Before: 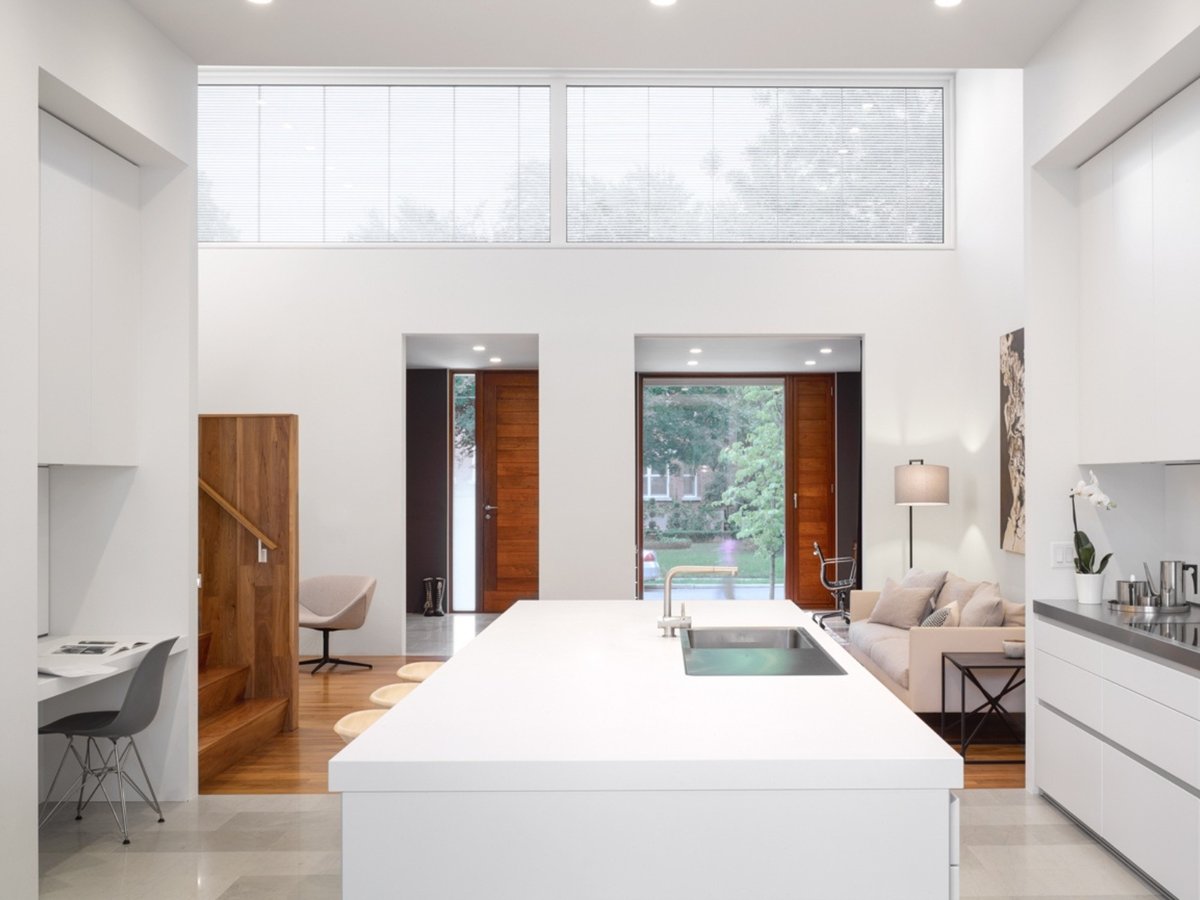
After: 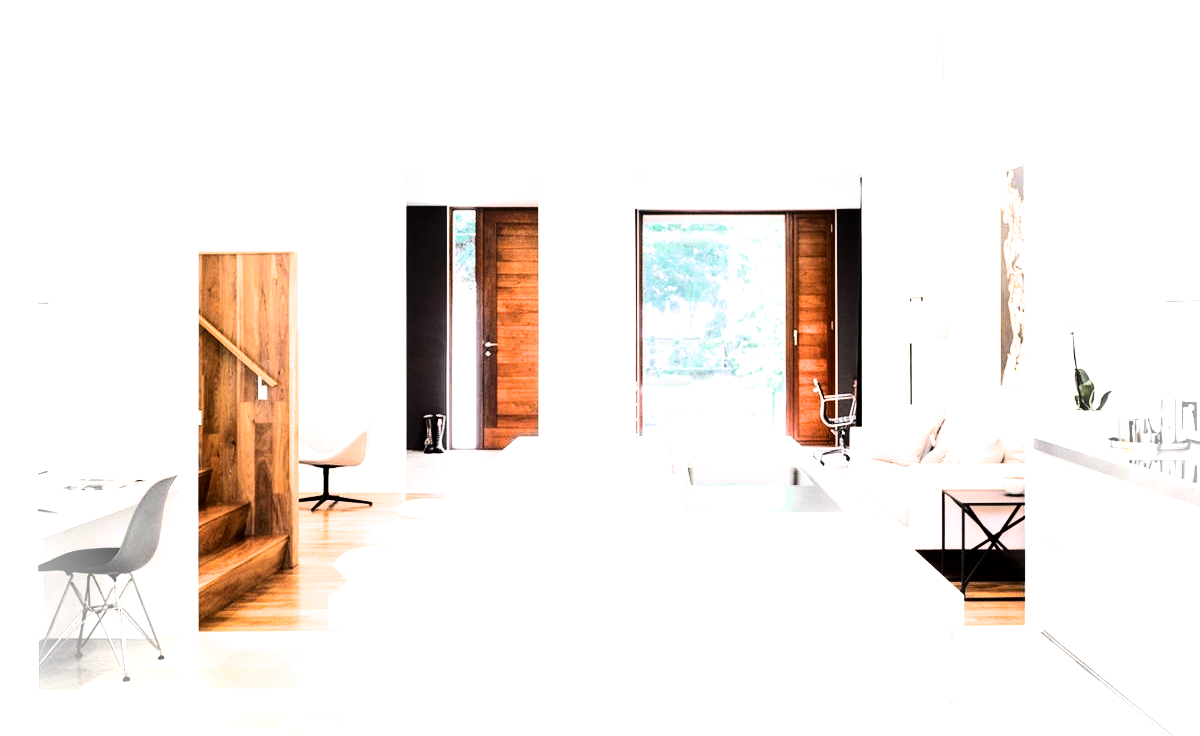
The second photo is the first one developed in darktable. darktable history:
levels: levels [0, 0.618, 1]
exposure: black level correction 0, exposure 1.898 EV, compensate highlight preservation false
filmic rgb: black relative exposure -4.9 EV, white relative exposure 2.82 EV, hardness 3.7
color zones: curves: ch0 [(0, 0.5) (0.143, 0.5) (0.286, 0.5) (0.429, 0.495) (0.571, 0.437) (0.714, 0.44) (0.857, 0.496) (1, 0.5)]
crop and rotate: top 18.168%
contrast brightness saturation: contrast 0.409, brightness 0.048, saturation 0.254
vignetting: brightness 0.996, saturation -0.494
